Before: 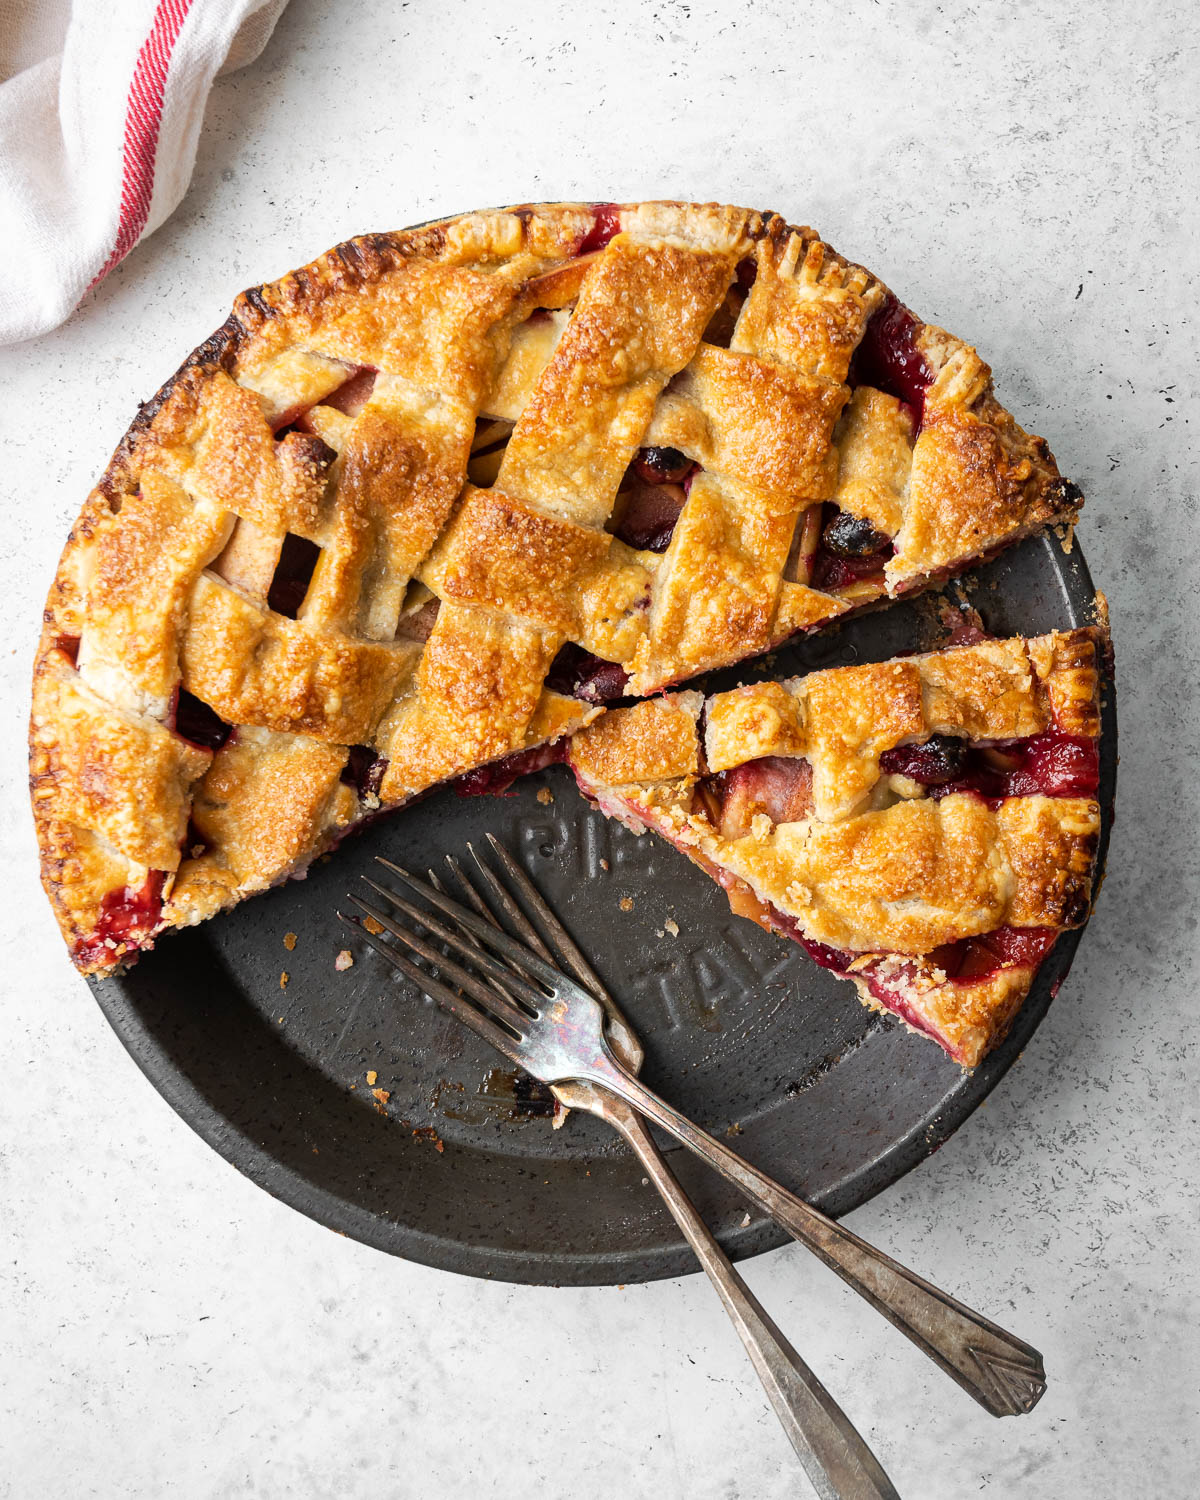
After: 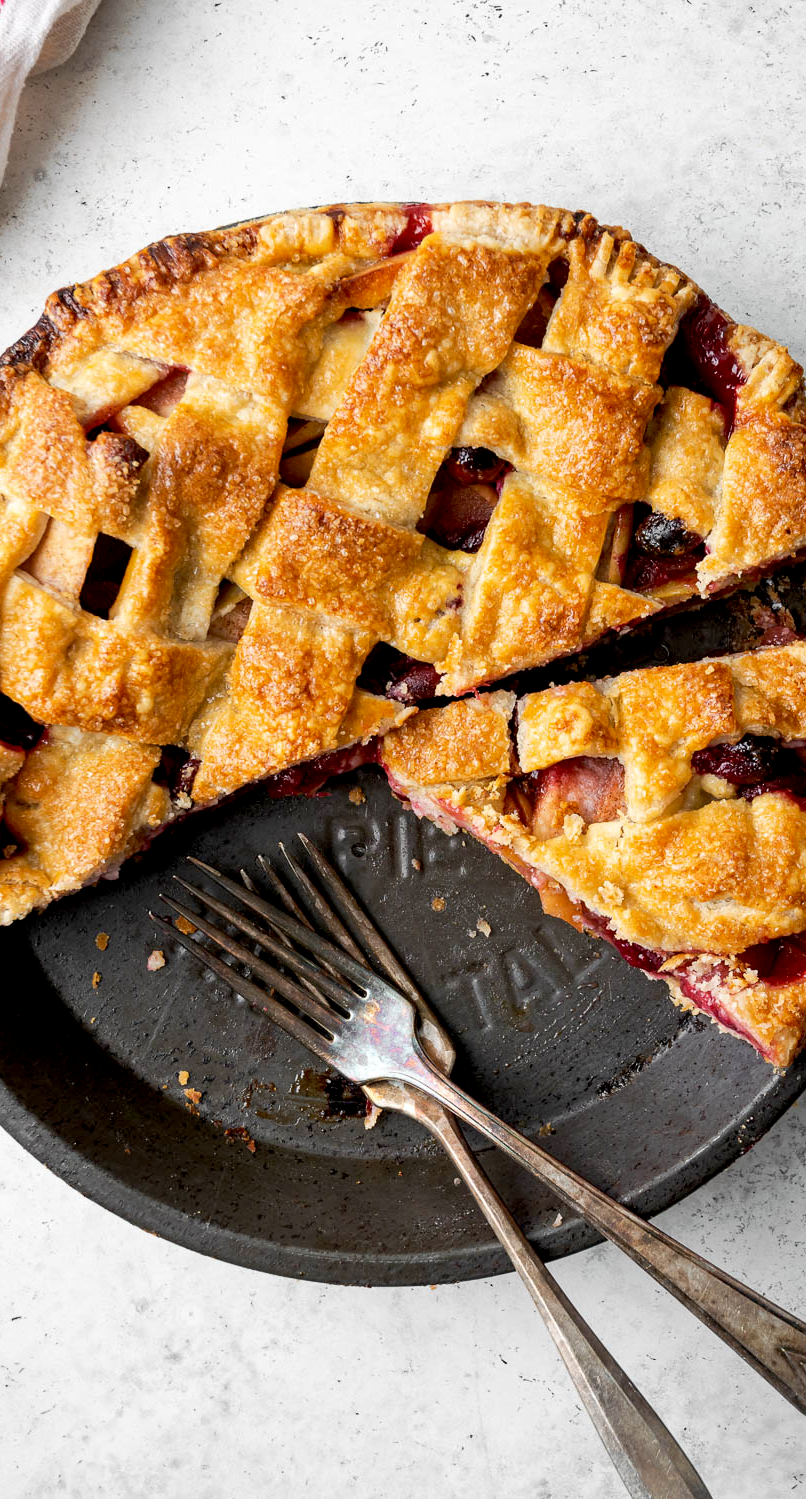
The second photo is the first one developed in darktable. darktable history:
crop and rotate: left 15.723%, right 17.05%
exposure: black level correction 0.01, exposure 0.015 EV, compensate exposure bias true, compensate highlight preservation false
